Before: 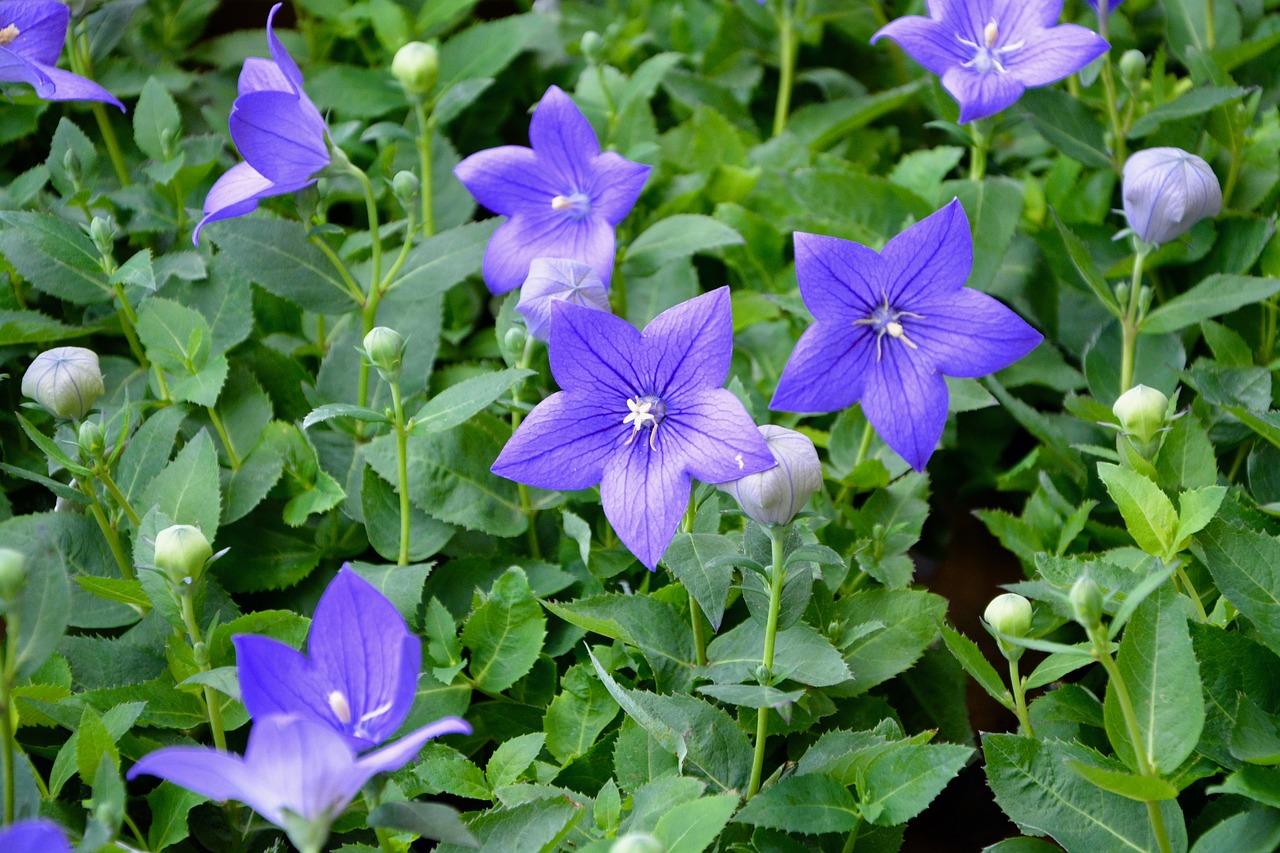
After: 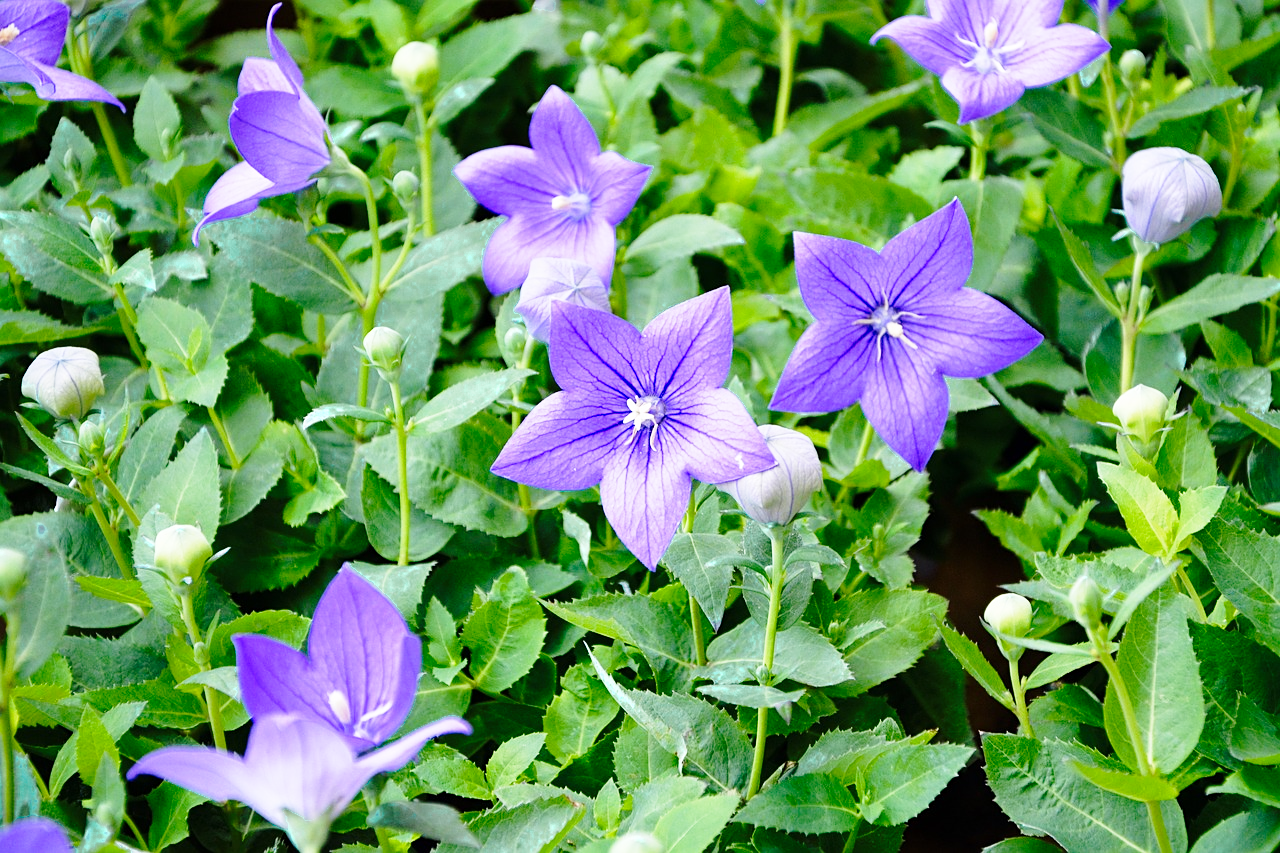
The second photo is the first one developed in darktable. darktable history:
base curve: curves: ch0 [(0, 0) (0.028, 0.03) (0.121, 0.232) (0.46, 0.748) (0.859, 0.968) (1, 1)], preserve colors none
tone equalizer: on, module defaults
sharpen: amount 0.205
color zones: curves: ch0 [(0.25, 0.5) (0.423, 0.5) (0.443, 0.5) (0.521, 0.756) (0.568, 0.5) (0.576, 0.5) (0.75, 0.5)]; ch1 [(0.25, 0.5) (0.423, 0.5) (0.443, 0.5) (0.539, 0.873) (0.624, 0.565) (0.631, 0.5) (0.75, 0.5)]
